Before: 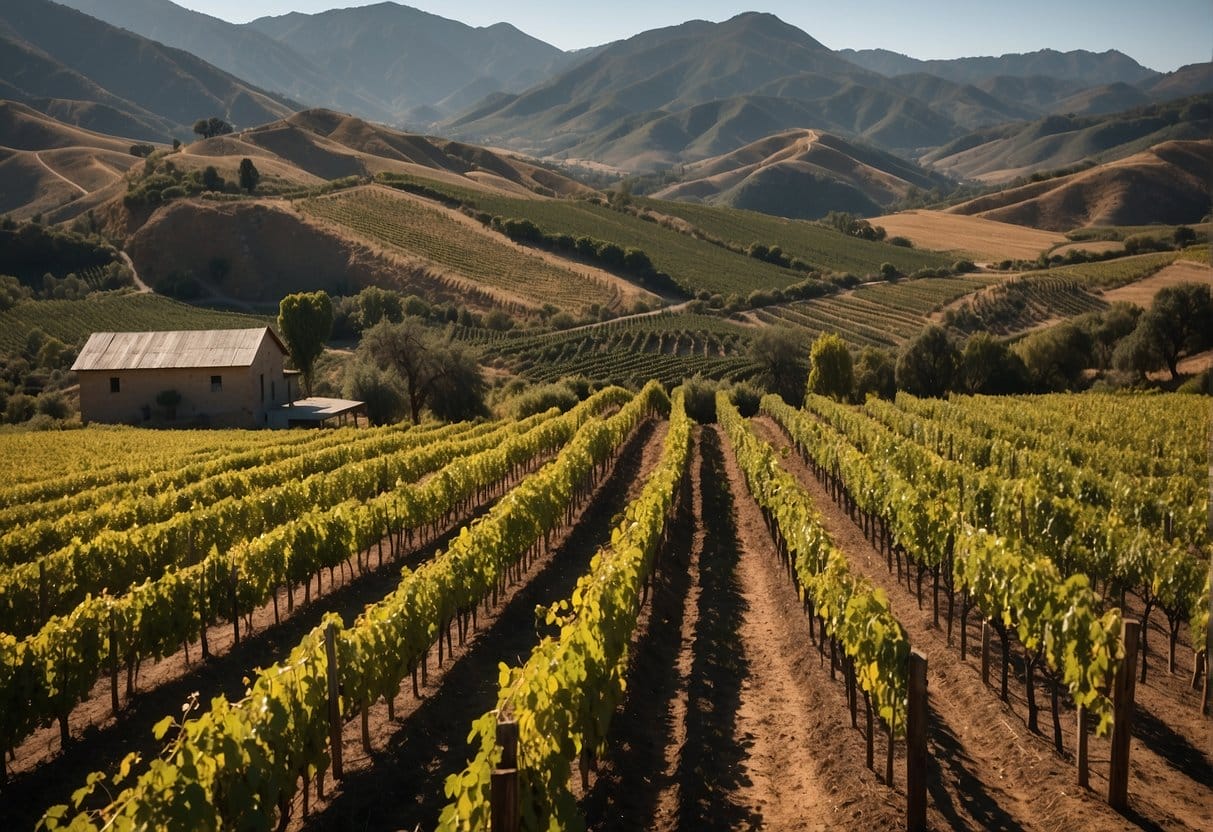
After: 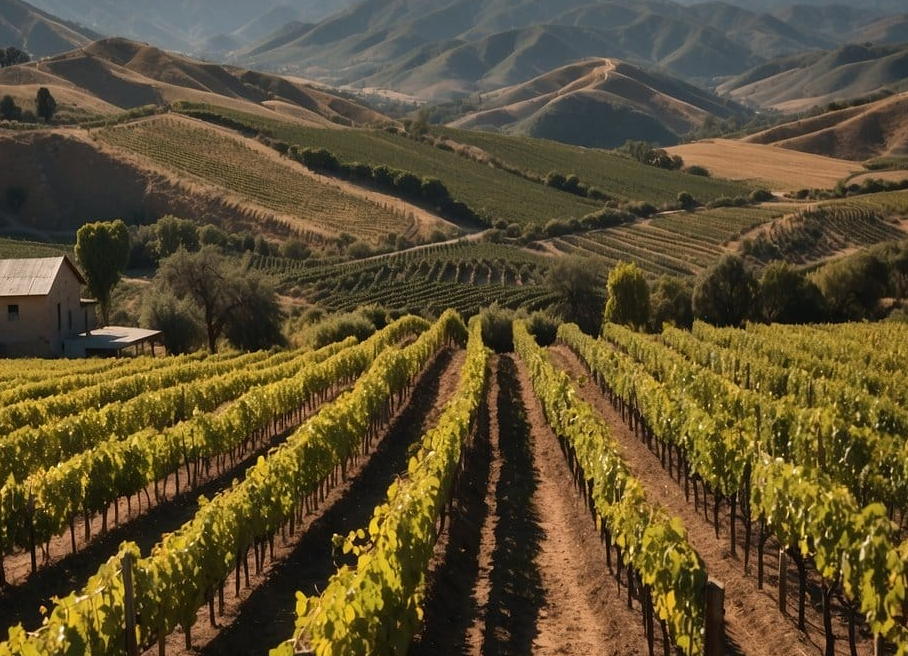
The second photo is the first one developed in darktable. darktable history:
crop: left 16.768%, top 8.653%, right 8.362%, bottom 12.485%
white balance: emerald 1
tone equalizer: on, module defaults
